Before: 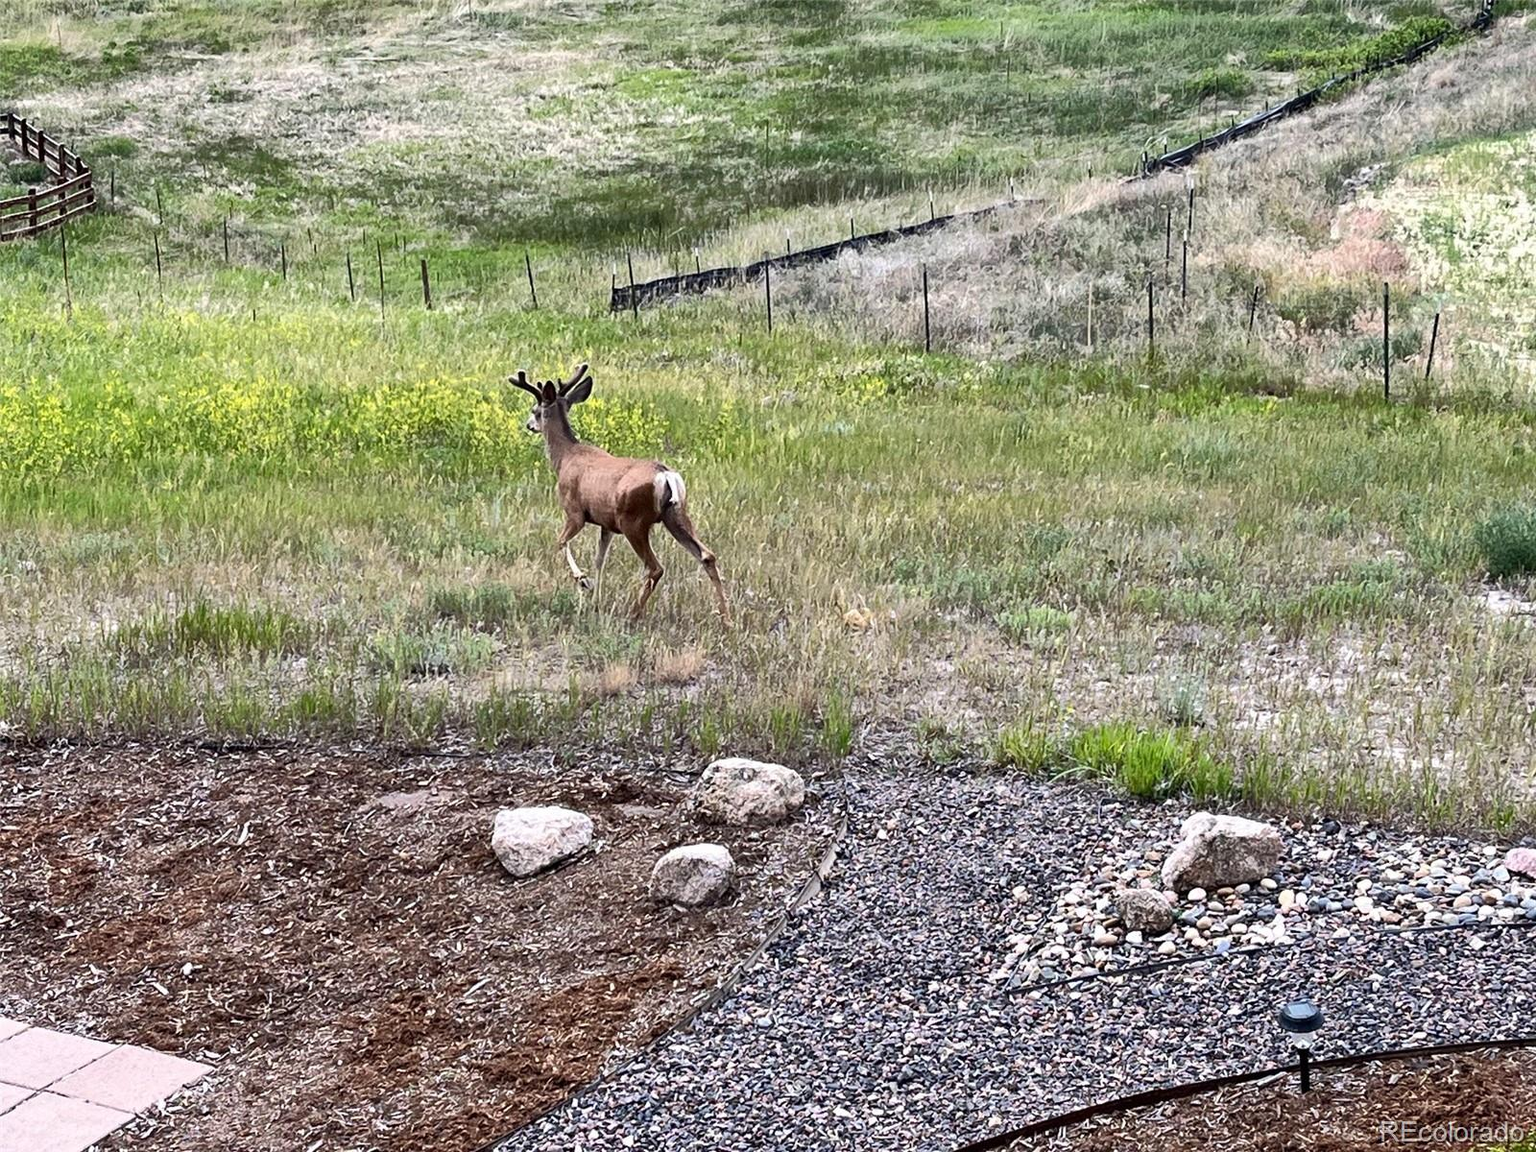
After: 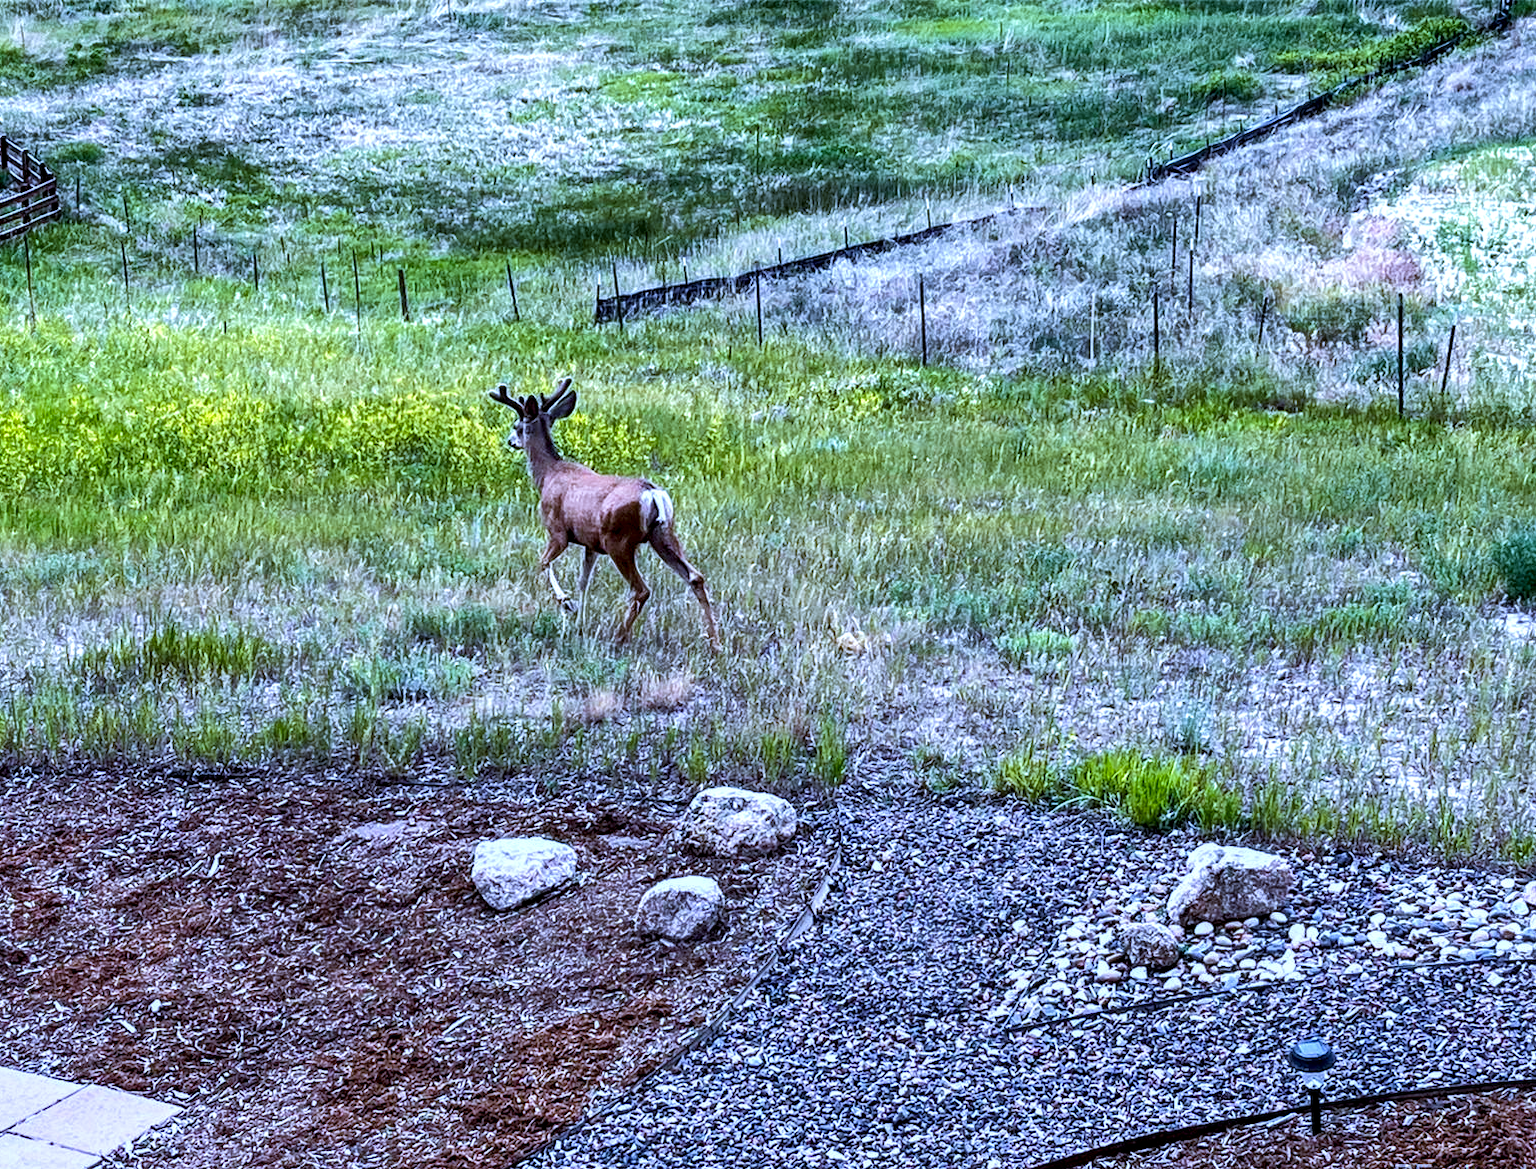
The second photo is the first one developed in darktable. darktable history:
local contrast: detail 150%
white balance: red 0.871, blue 1.249
crop and rotate: left 2.536%, right 1.107%, bottom 2.246%
velvia: on, module defaults
color balance rgb: perceptual saturation grading › global saturation 25%, global vibrance 20%
